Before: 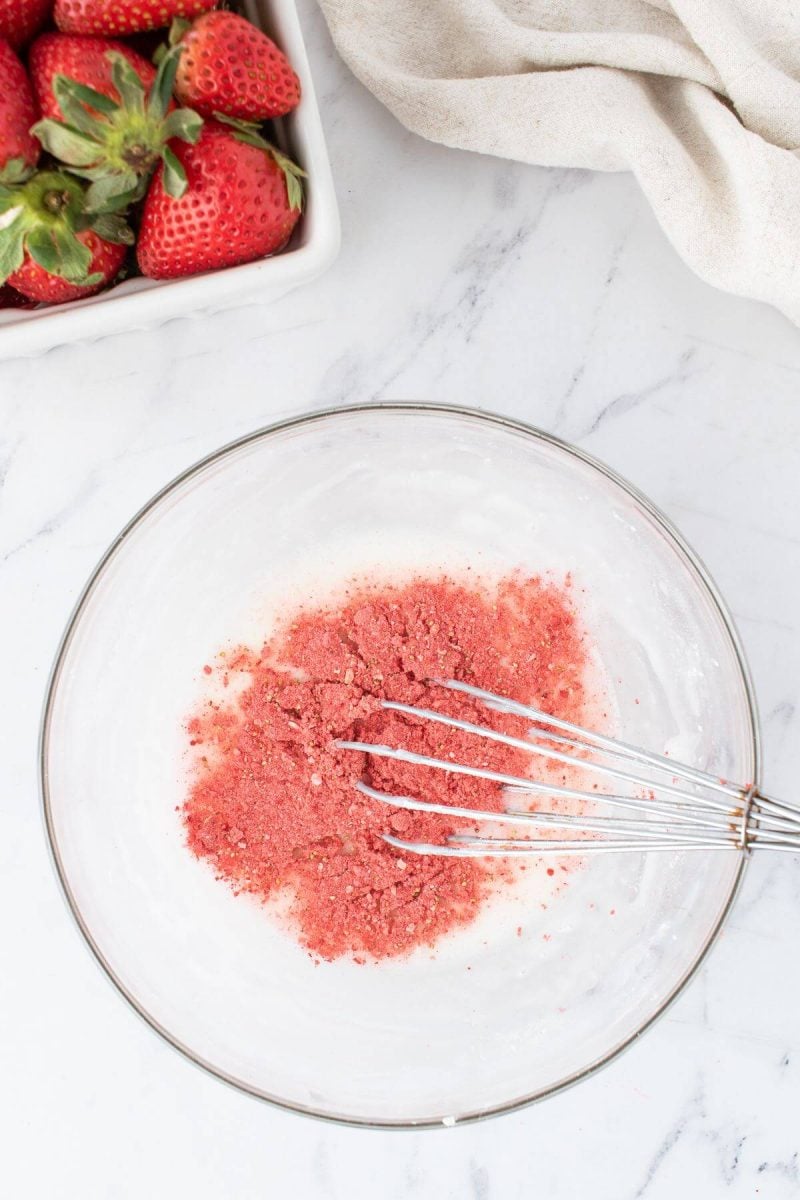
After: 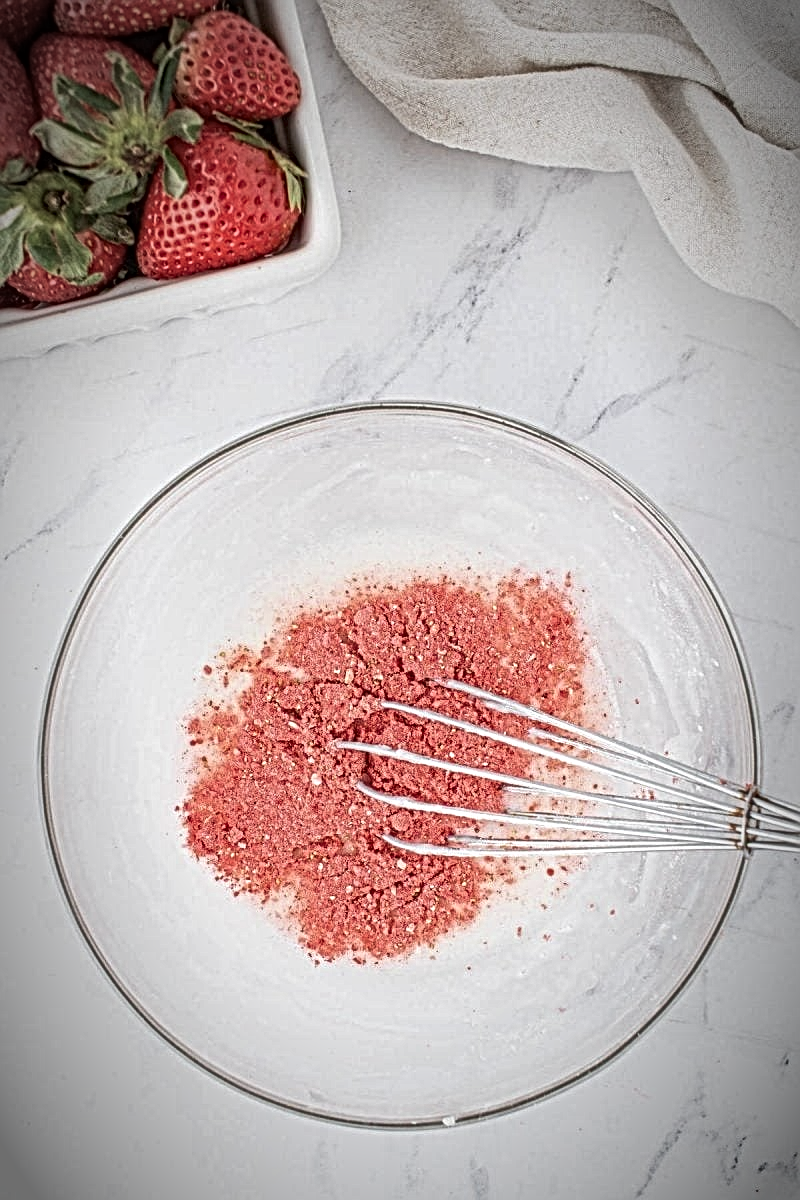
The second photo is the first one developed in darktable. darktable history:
vignetting: fall-off start 67.5%, fall-off radius 67.23%, brightness -0.813, automatic ratio true
contrast brightness saturation: contrast -0.08, brightness -0.04, saturation -0.11
local contrast: mode bilateral grid, contrast 20, coarseness 3, detail 300%, midtone range 0.2
